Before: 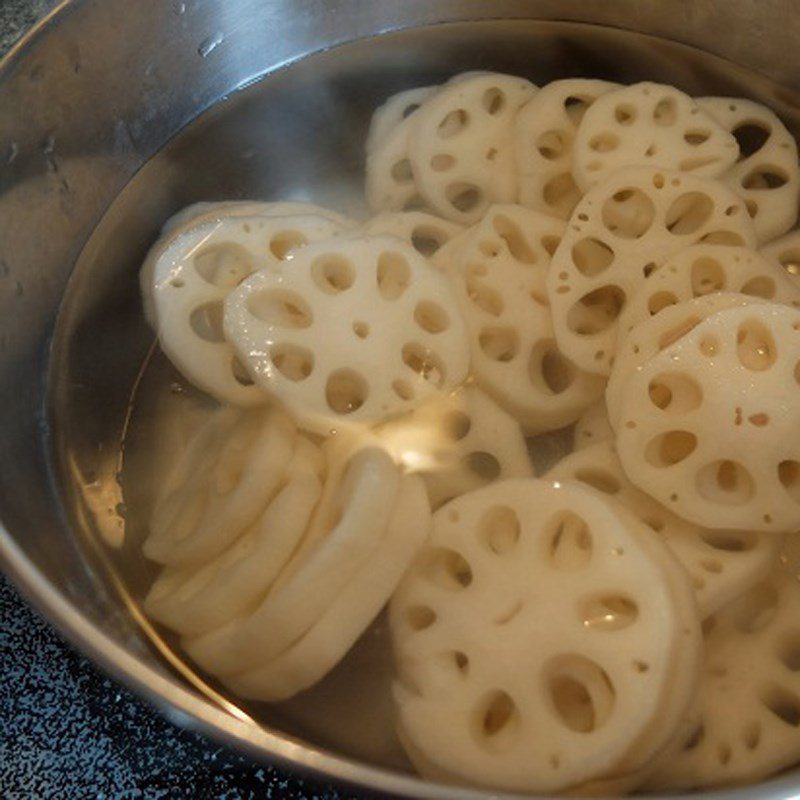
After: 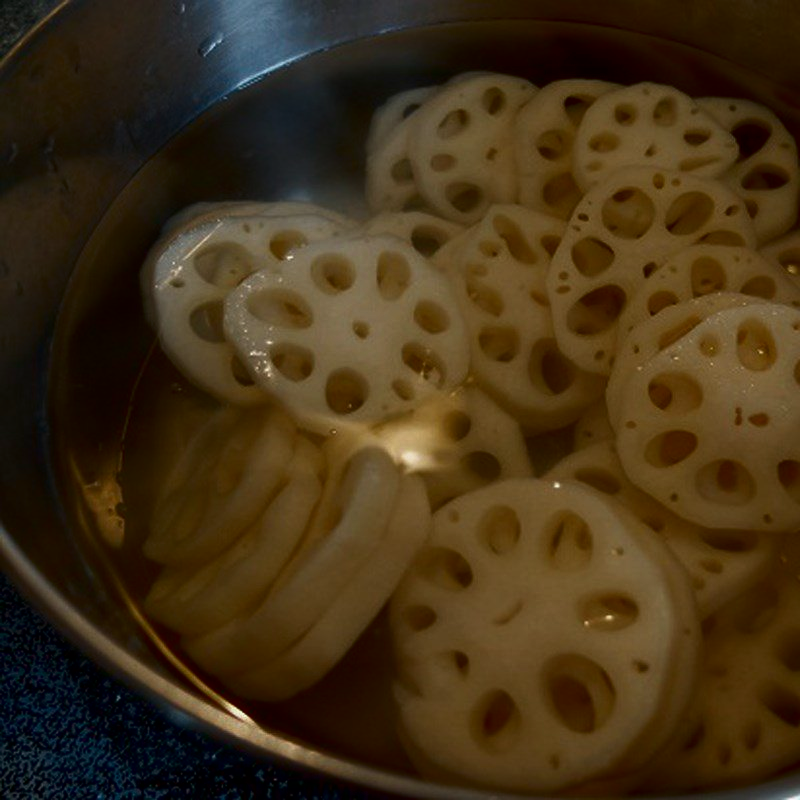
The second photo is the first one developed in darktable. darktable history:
contrast brightness saturation: brightness -0.52
exposure: exposure -0.05 EV
